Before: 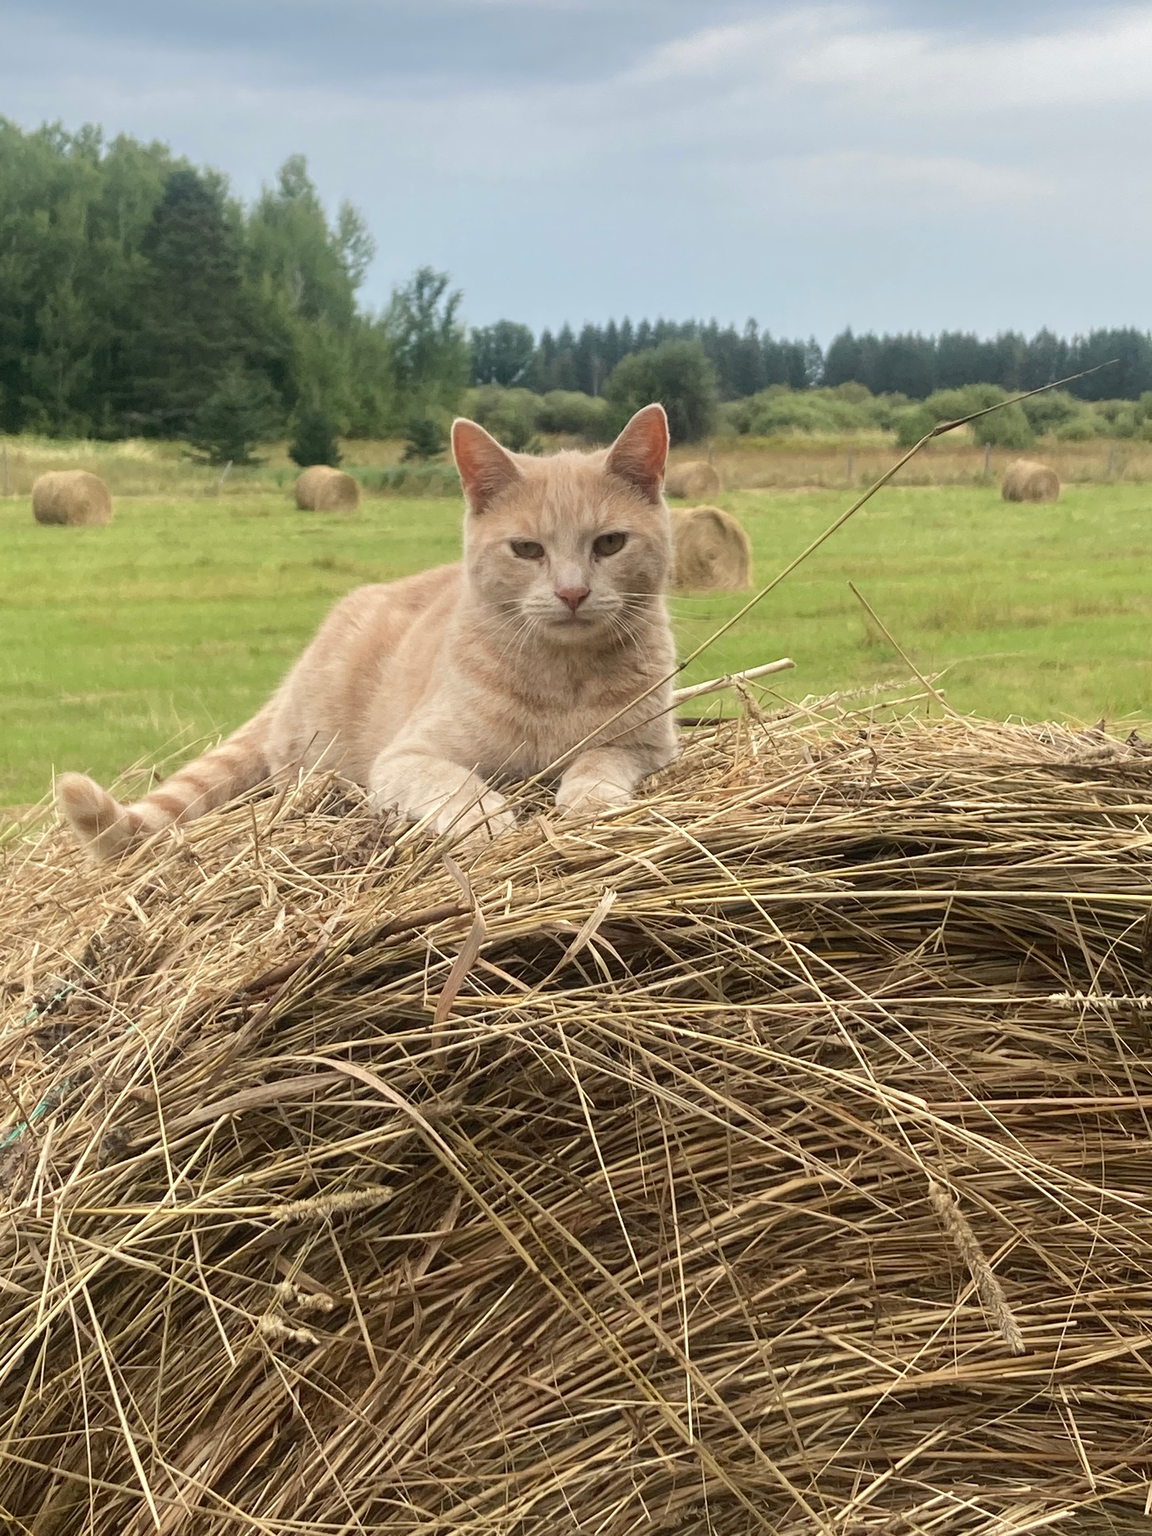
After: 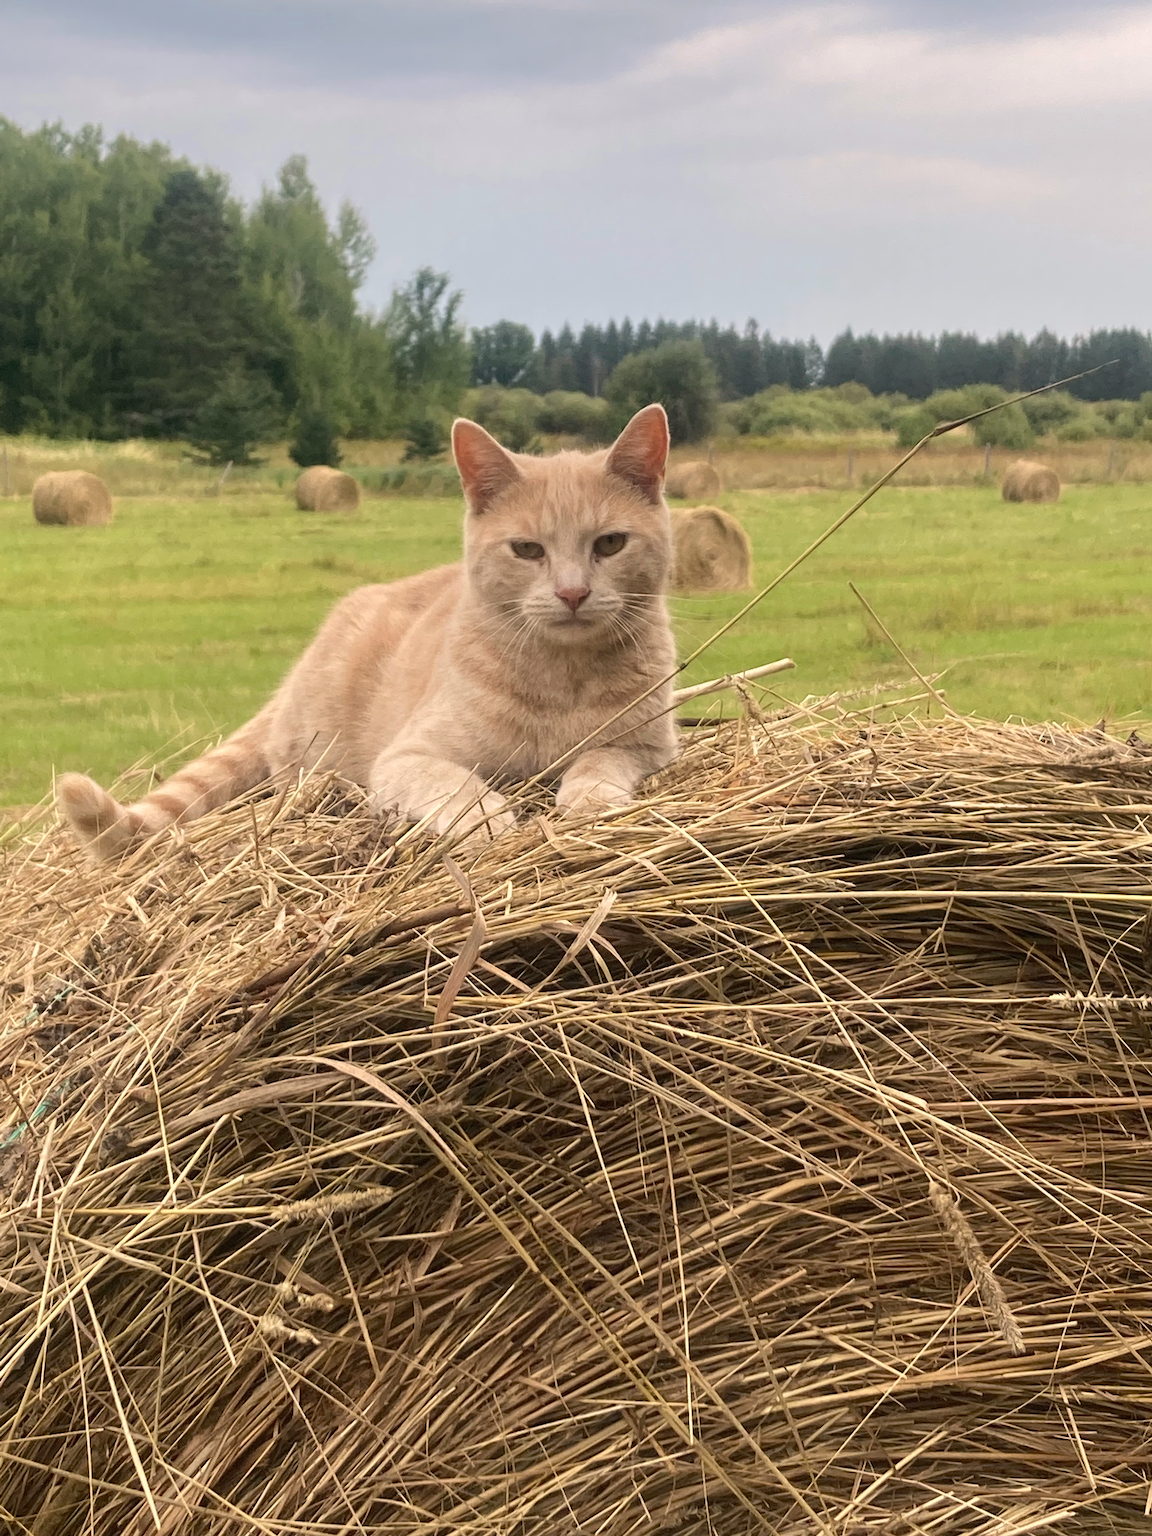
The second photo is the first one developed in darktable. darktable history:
color correction: highlights a* 5.82, highlights b* 4.76
